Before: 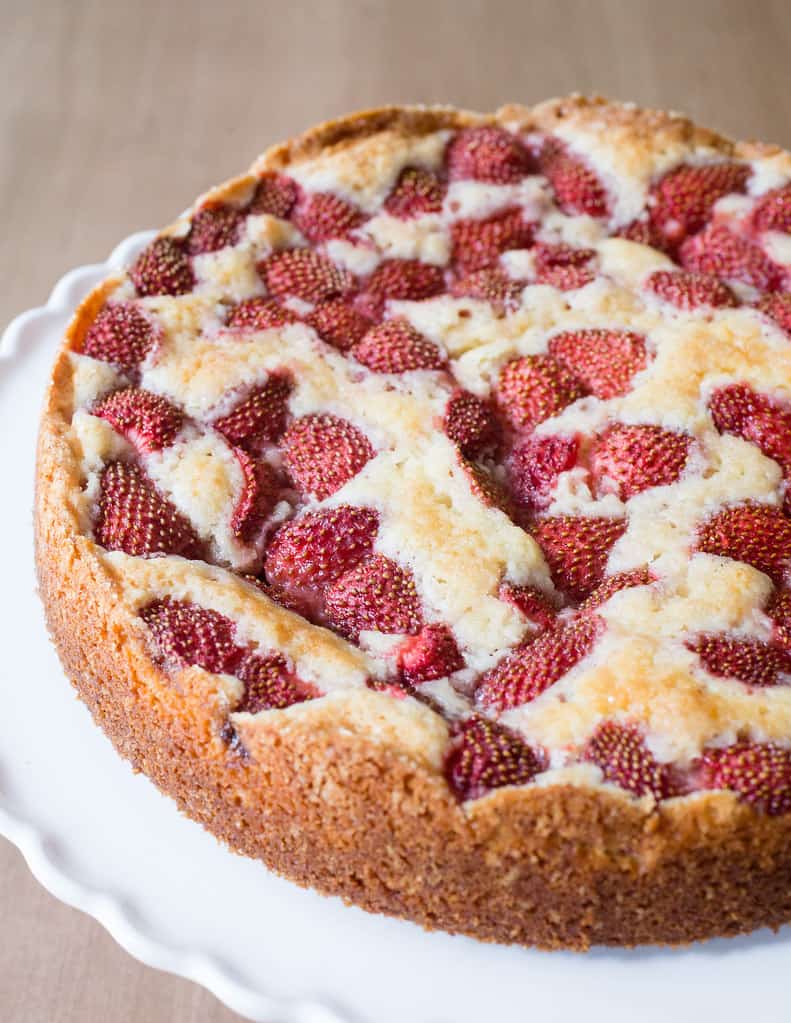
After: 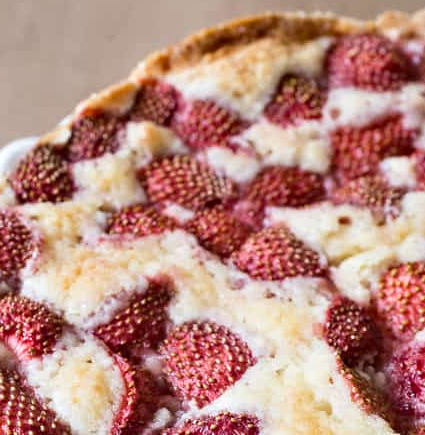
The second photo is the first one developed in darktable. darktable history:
crop: left 15.272%, top 9.139%, right 30.938%, bottom 48.27%
contrast equalizer: y [[0.524, 0.538, 0.547, 0.548, 0.538, 0.524], [0.5 ×6], [0.5 ×6], [0 ×6], [0 ×6]]
